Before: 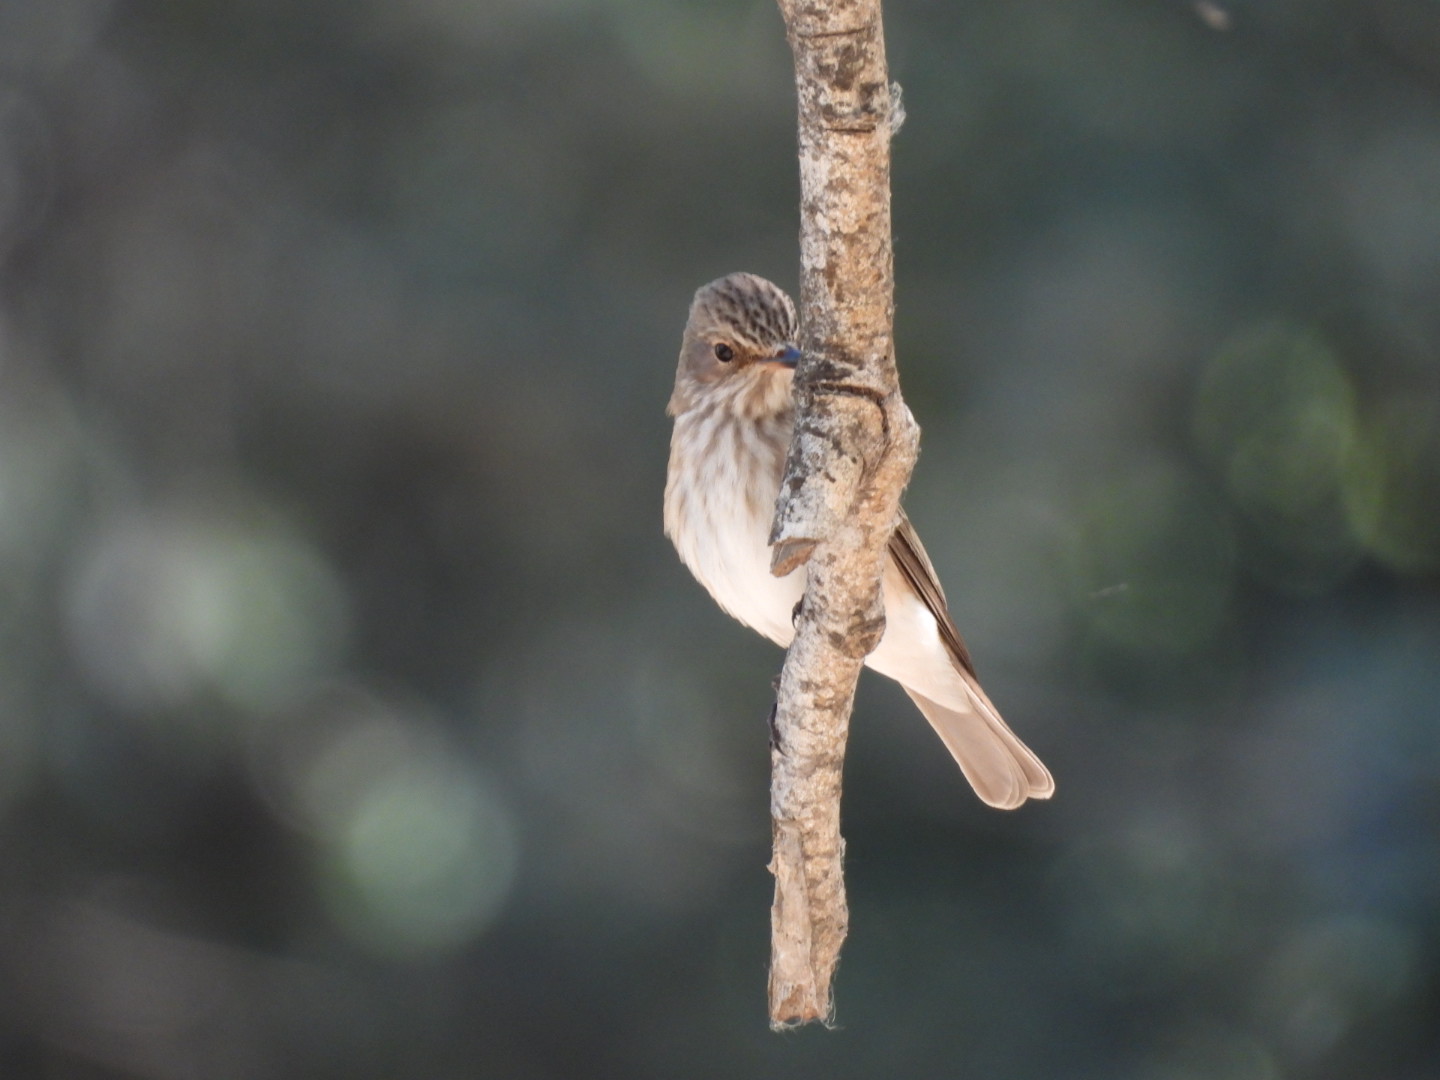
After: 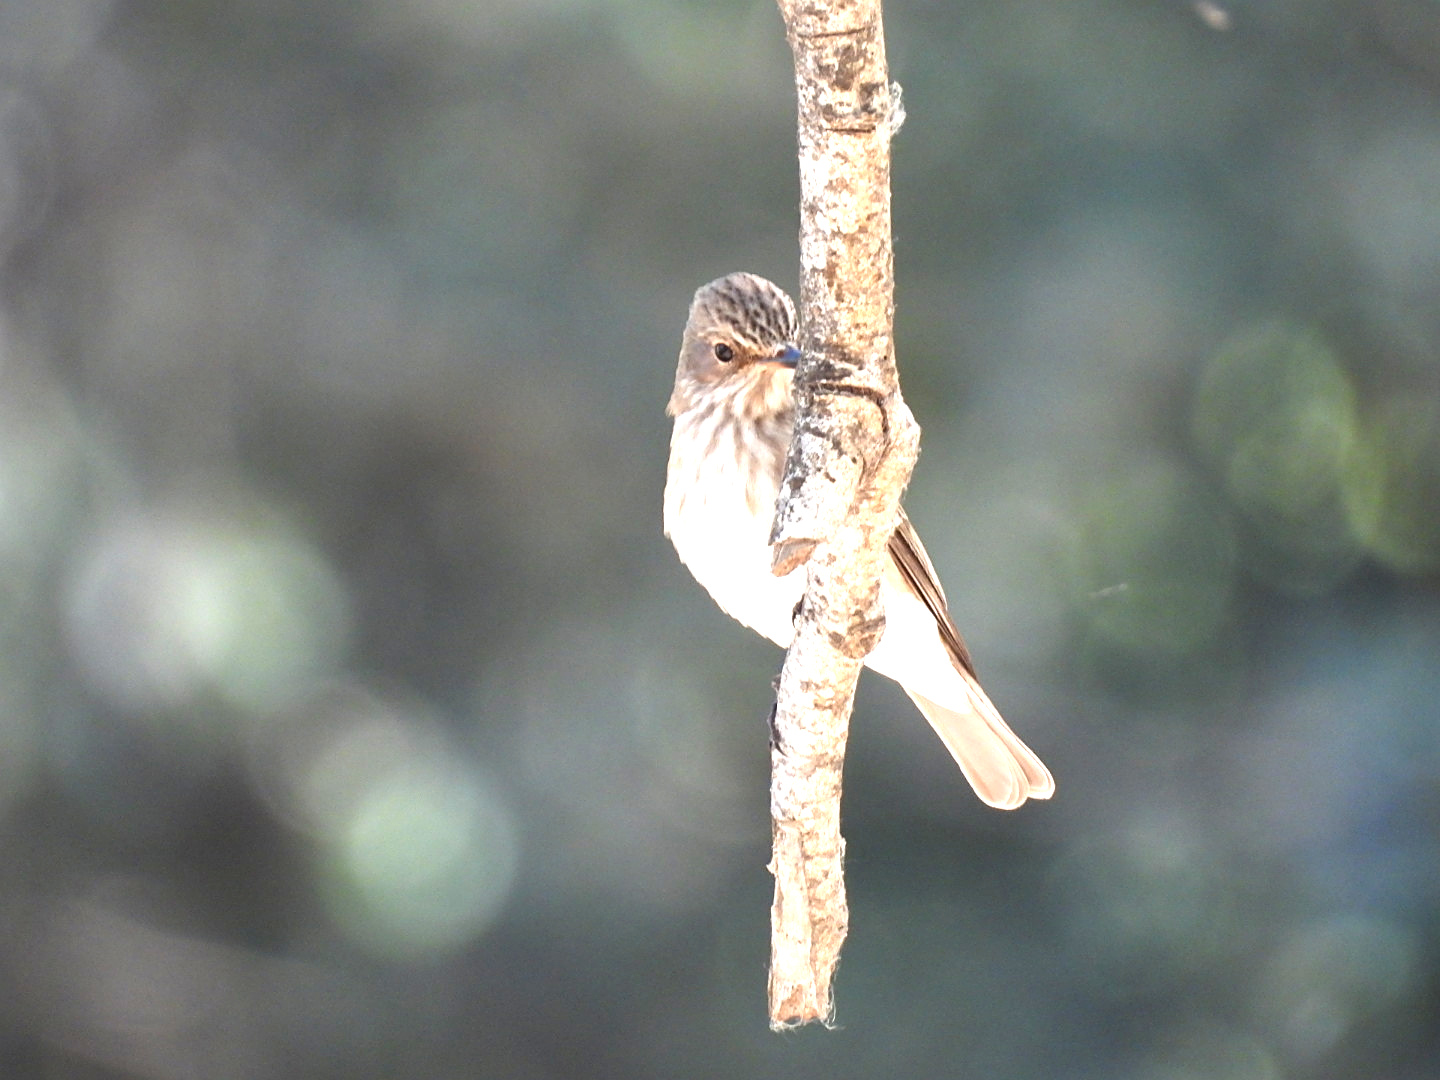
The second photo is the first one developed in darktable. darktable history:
sharpen: on, module defaults
exposure: exposure 1.22 EV, compensate exposure bias true, compensate highlight preservation false
